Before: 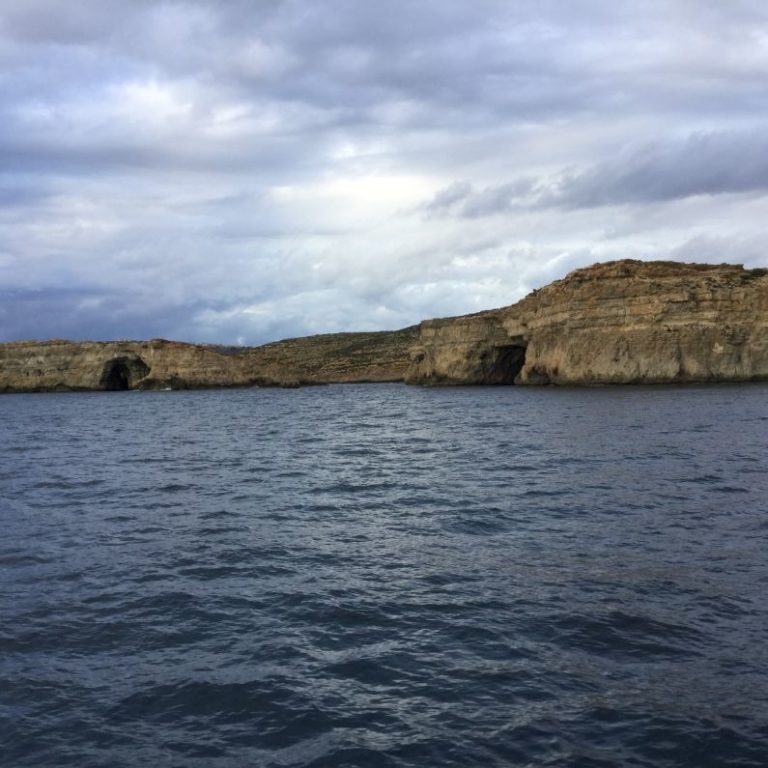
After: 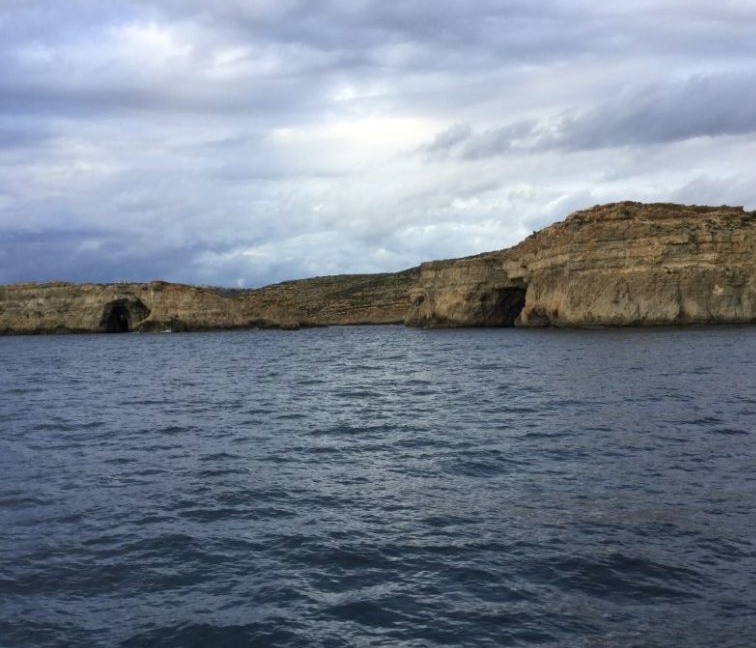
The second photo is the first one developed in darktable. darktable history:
crop: top 7.559%, bottom 7.849%
